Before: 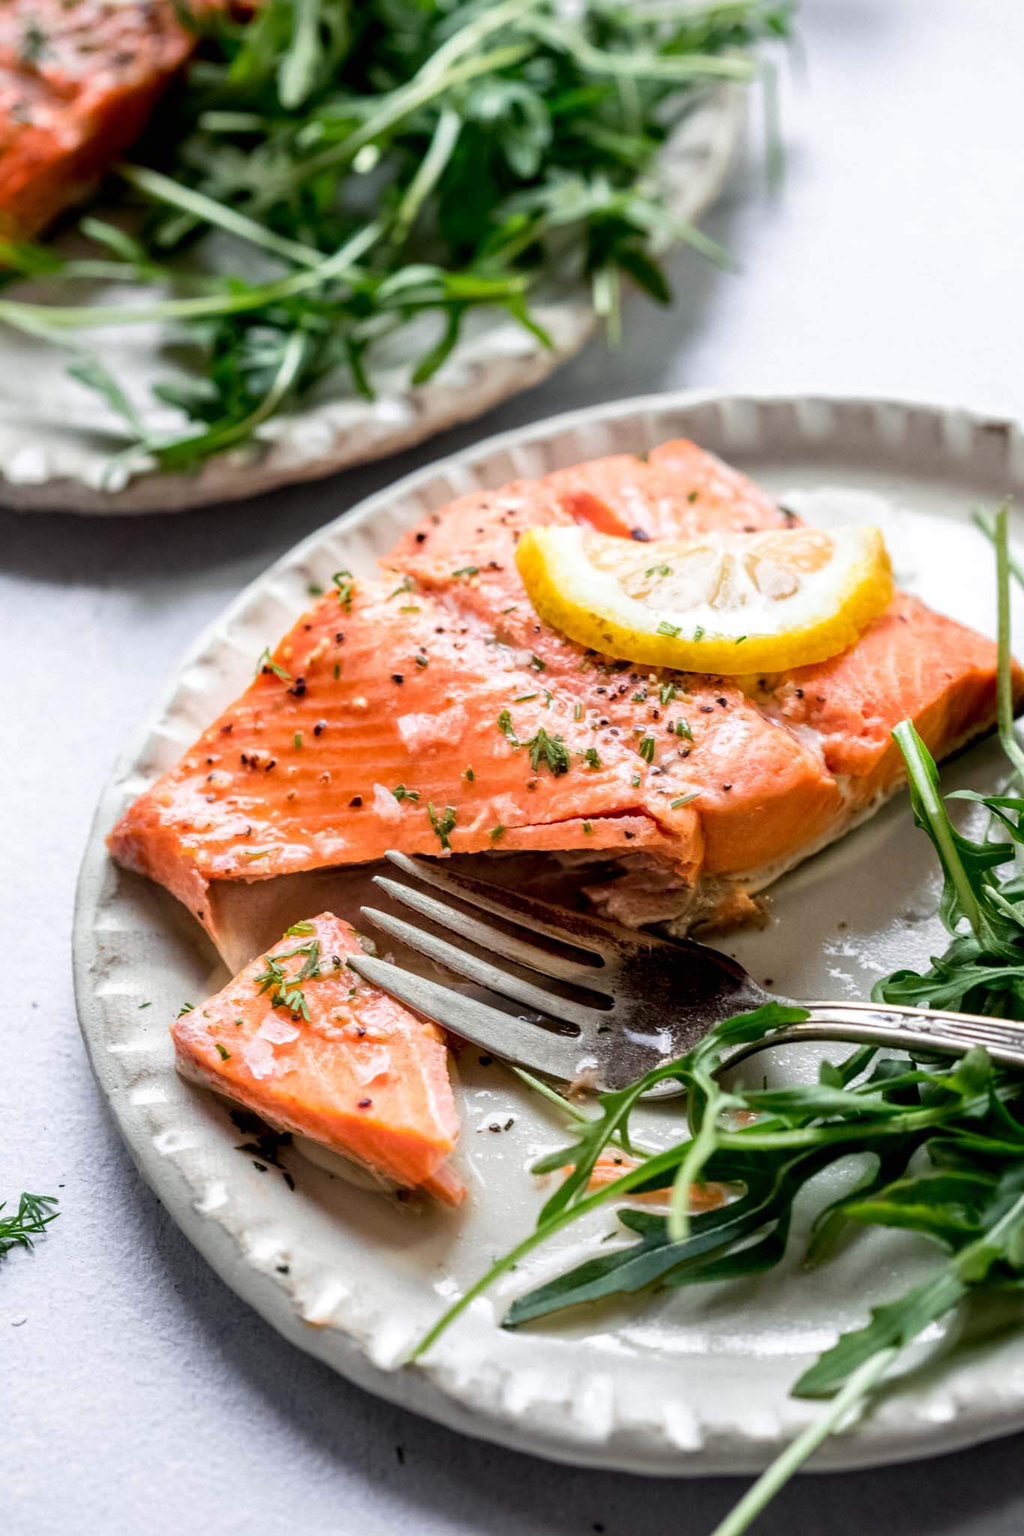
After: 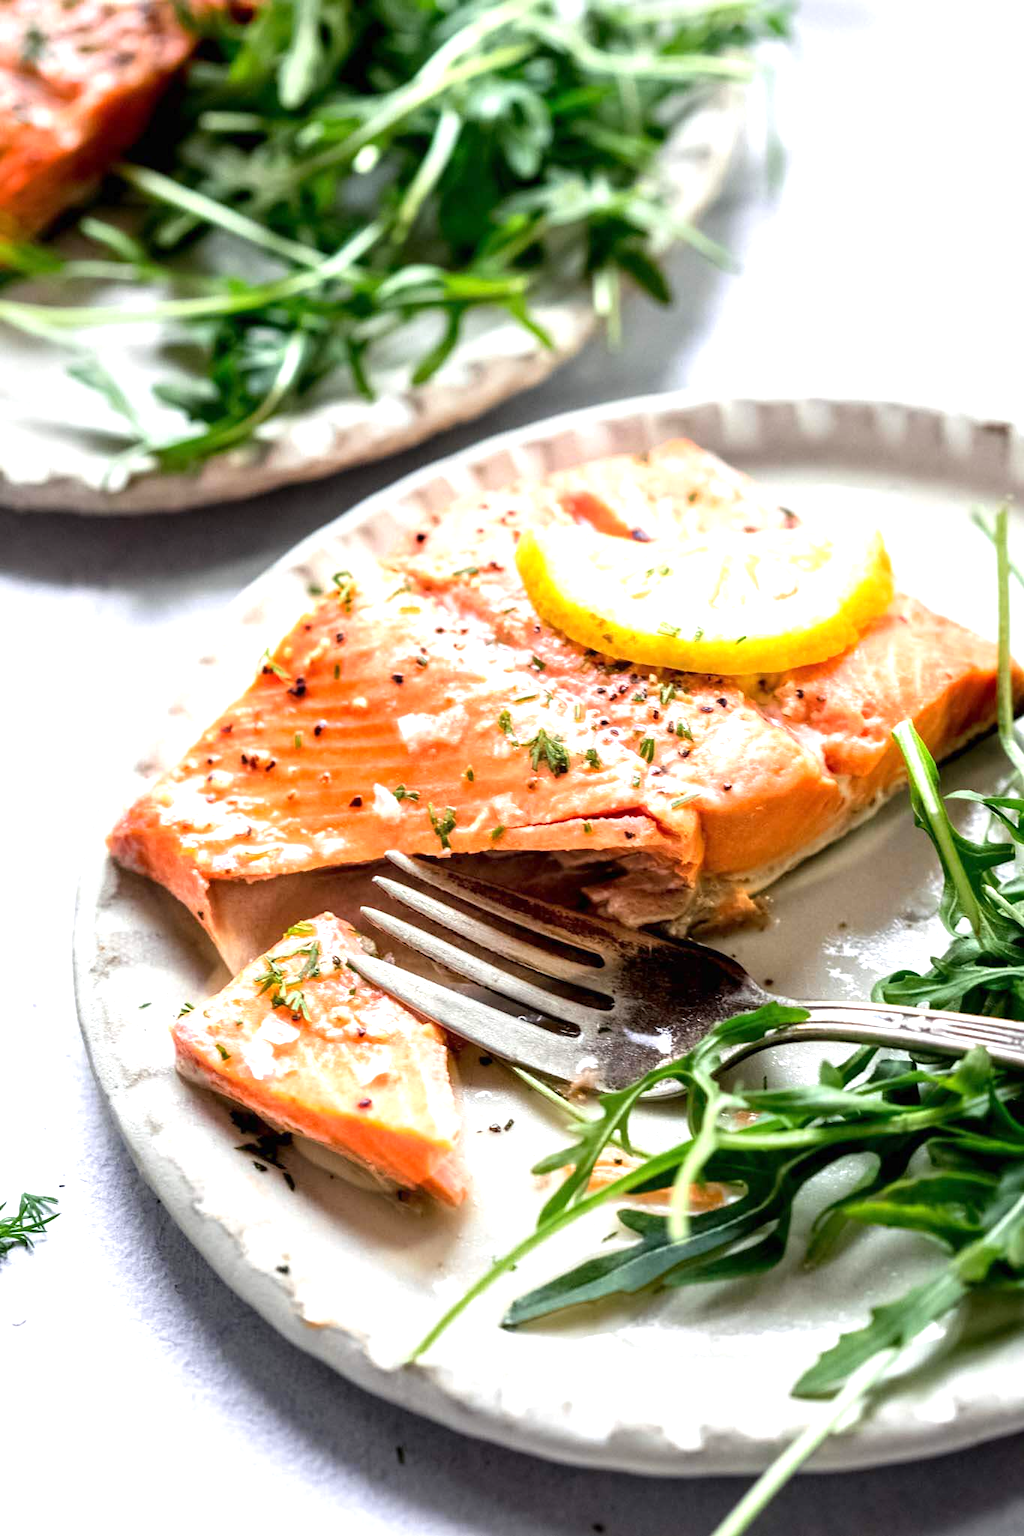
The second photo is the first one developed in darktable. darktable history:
exposure: exposure 0.802 EV, compensate highlight preservation false
